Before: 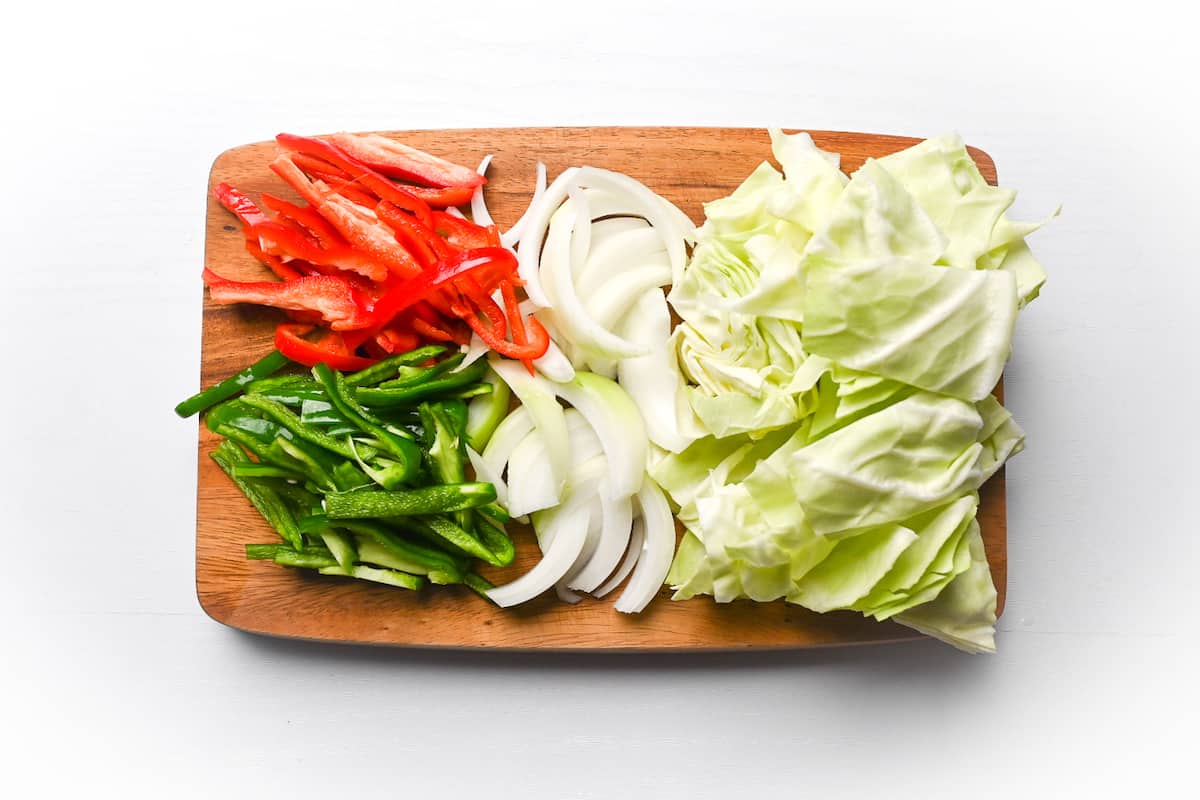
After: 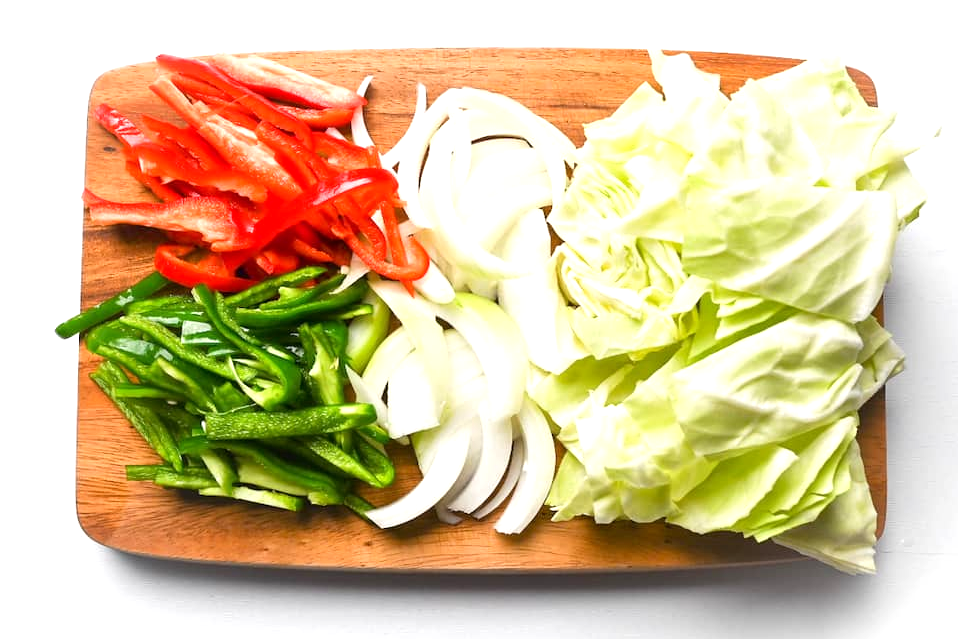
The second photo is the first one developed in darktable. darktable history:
exposure: black level correction 0.001, exposure 0.5 EV, compensate exposure bias true, compensate highlight preservation false
crop and rotate: left 10.071%, top 10.071%, right 10.02%, bottom 10.02%
